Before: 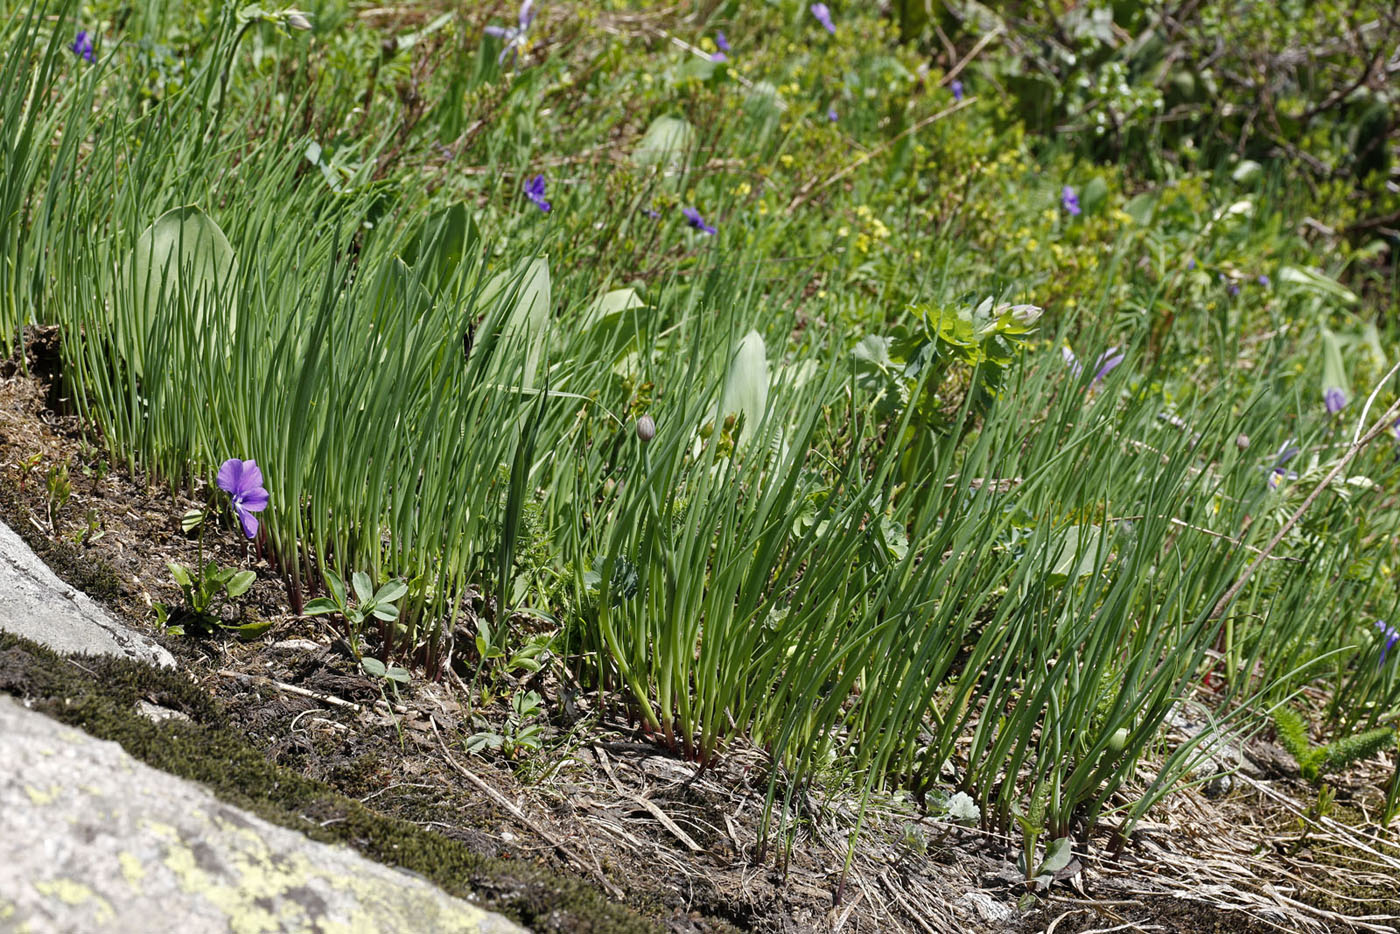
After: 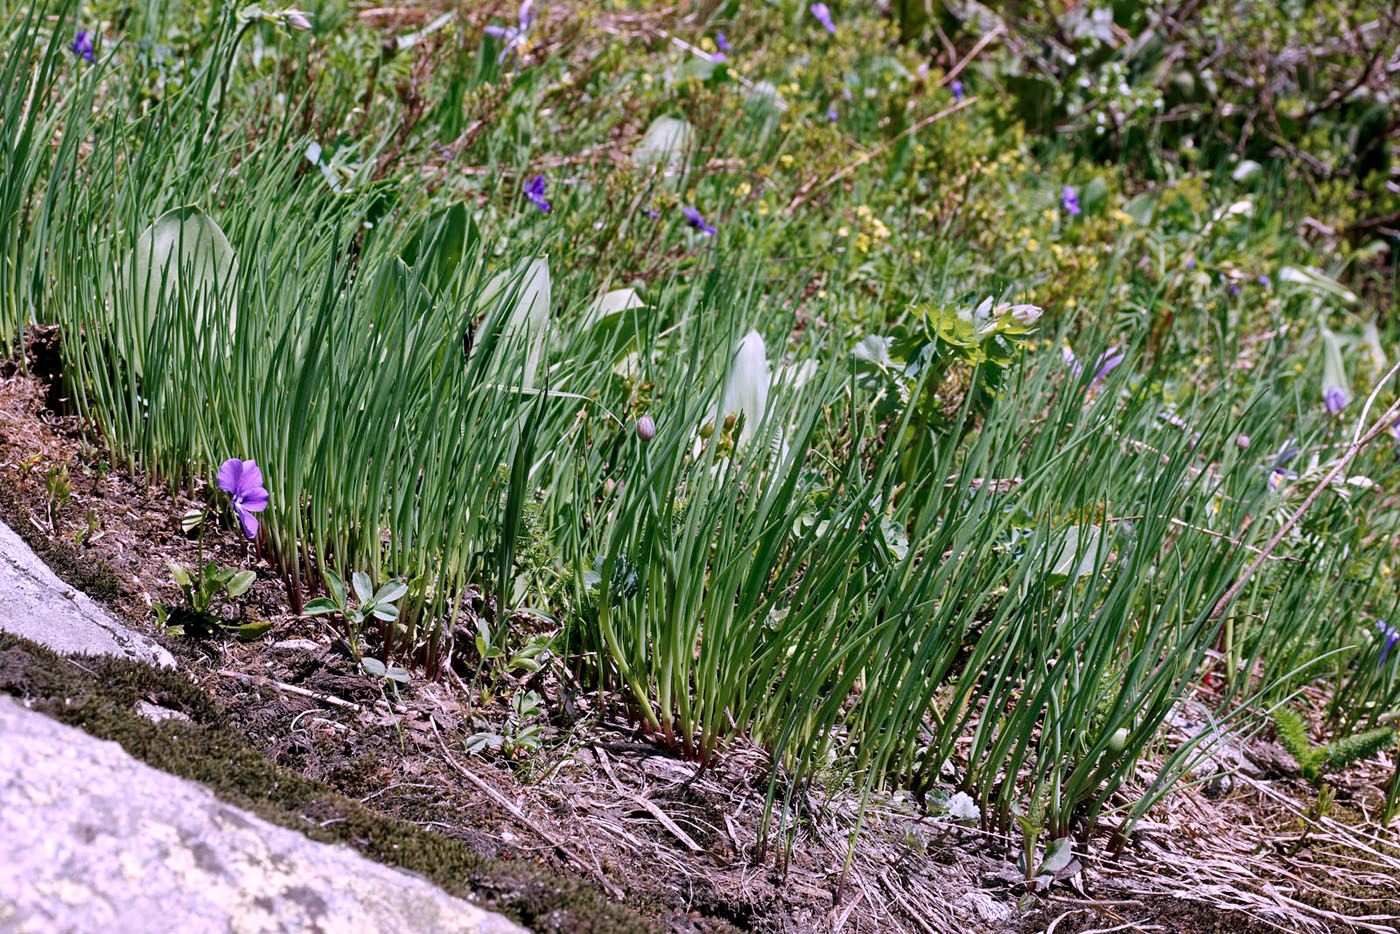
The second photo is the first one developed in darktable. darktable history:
color correction: highlights a* 15.07, highlights b* -24.64
local contrast: mode bilateral grid, contrast 21, coarseness 50, detail 119%, midtone range 0.2
